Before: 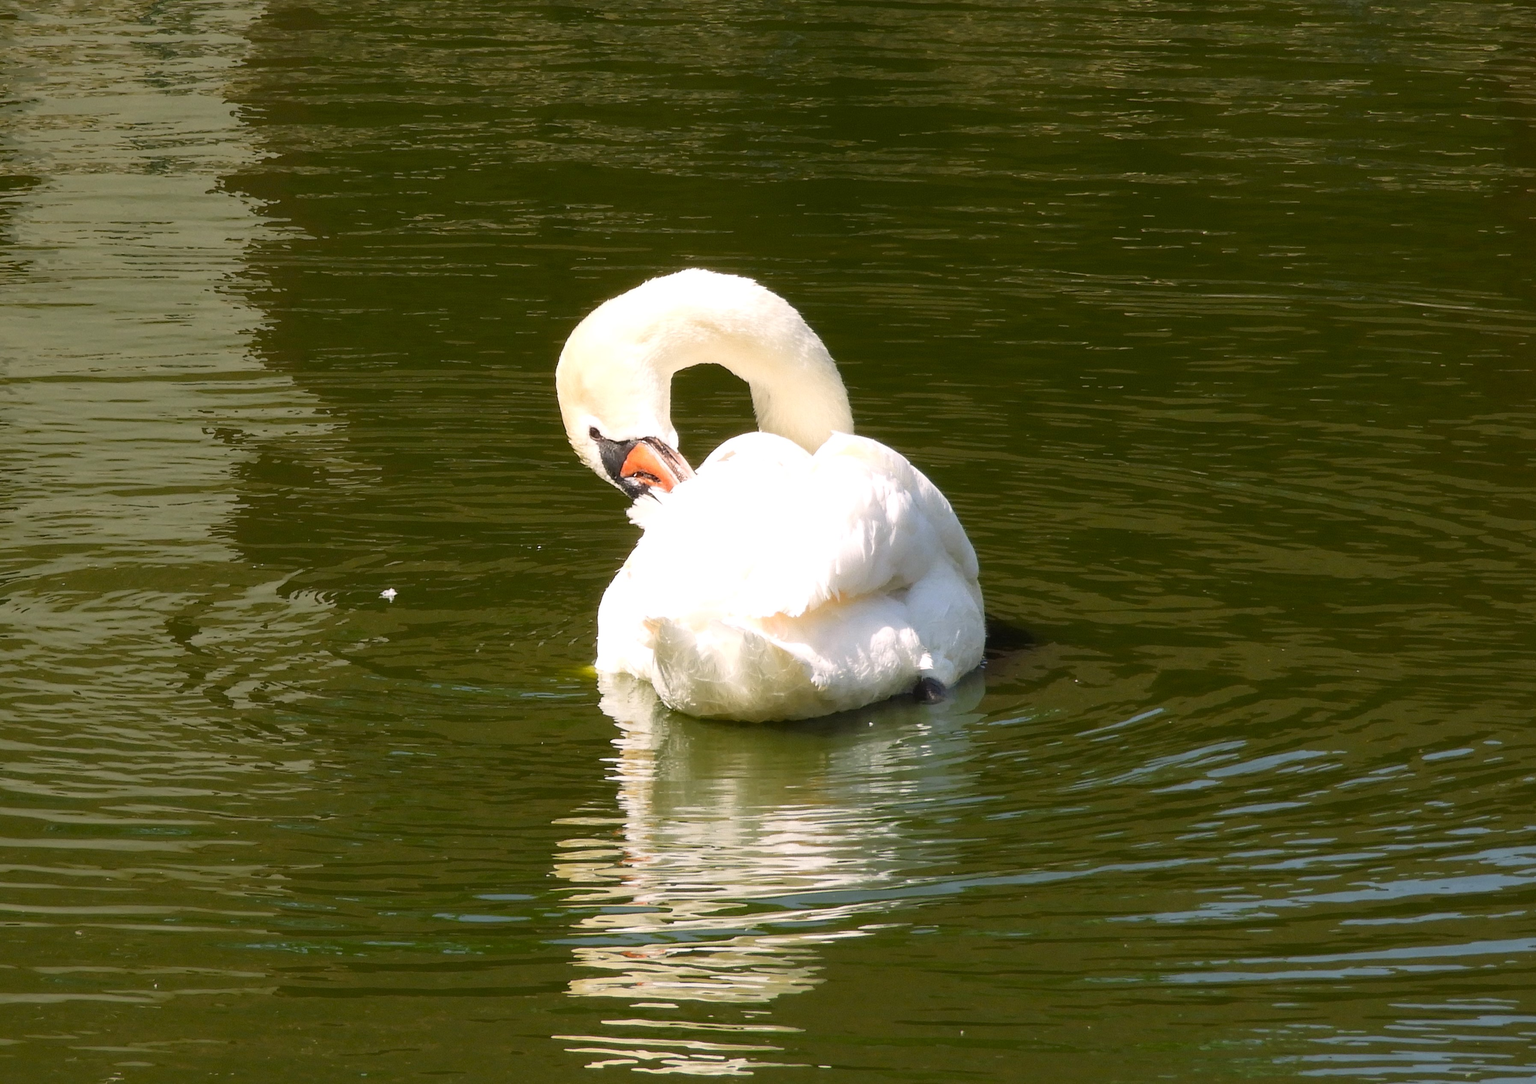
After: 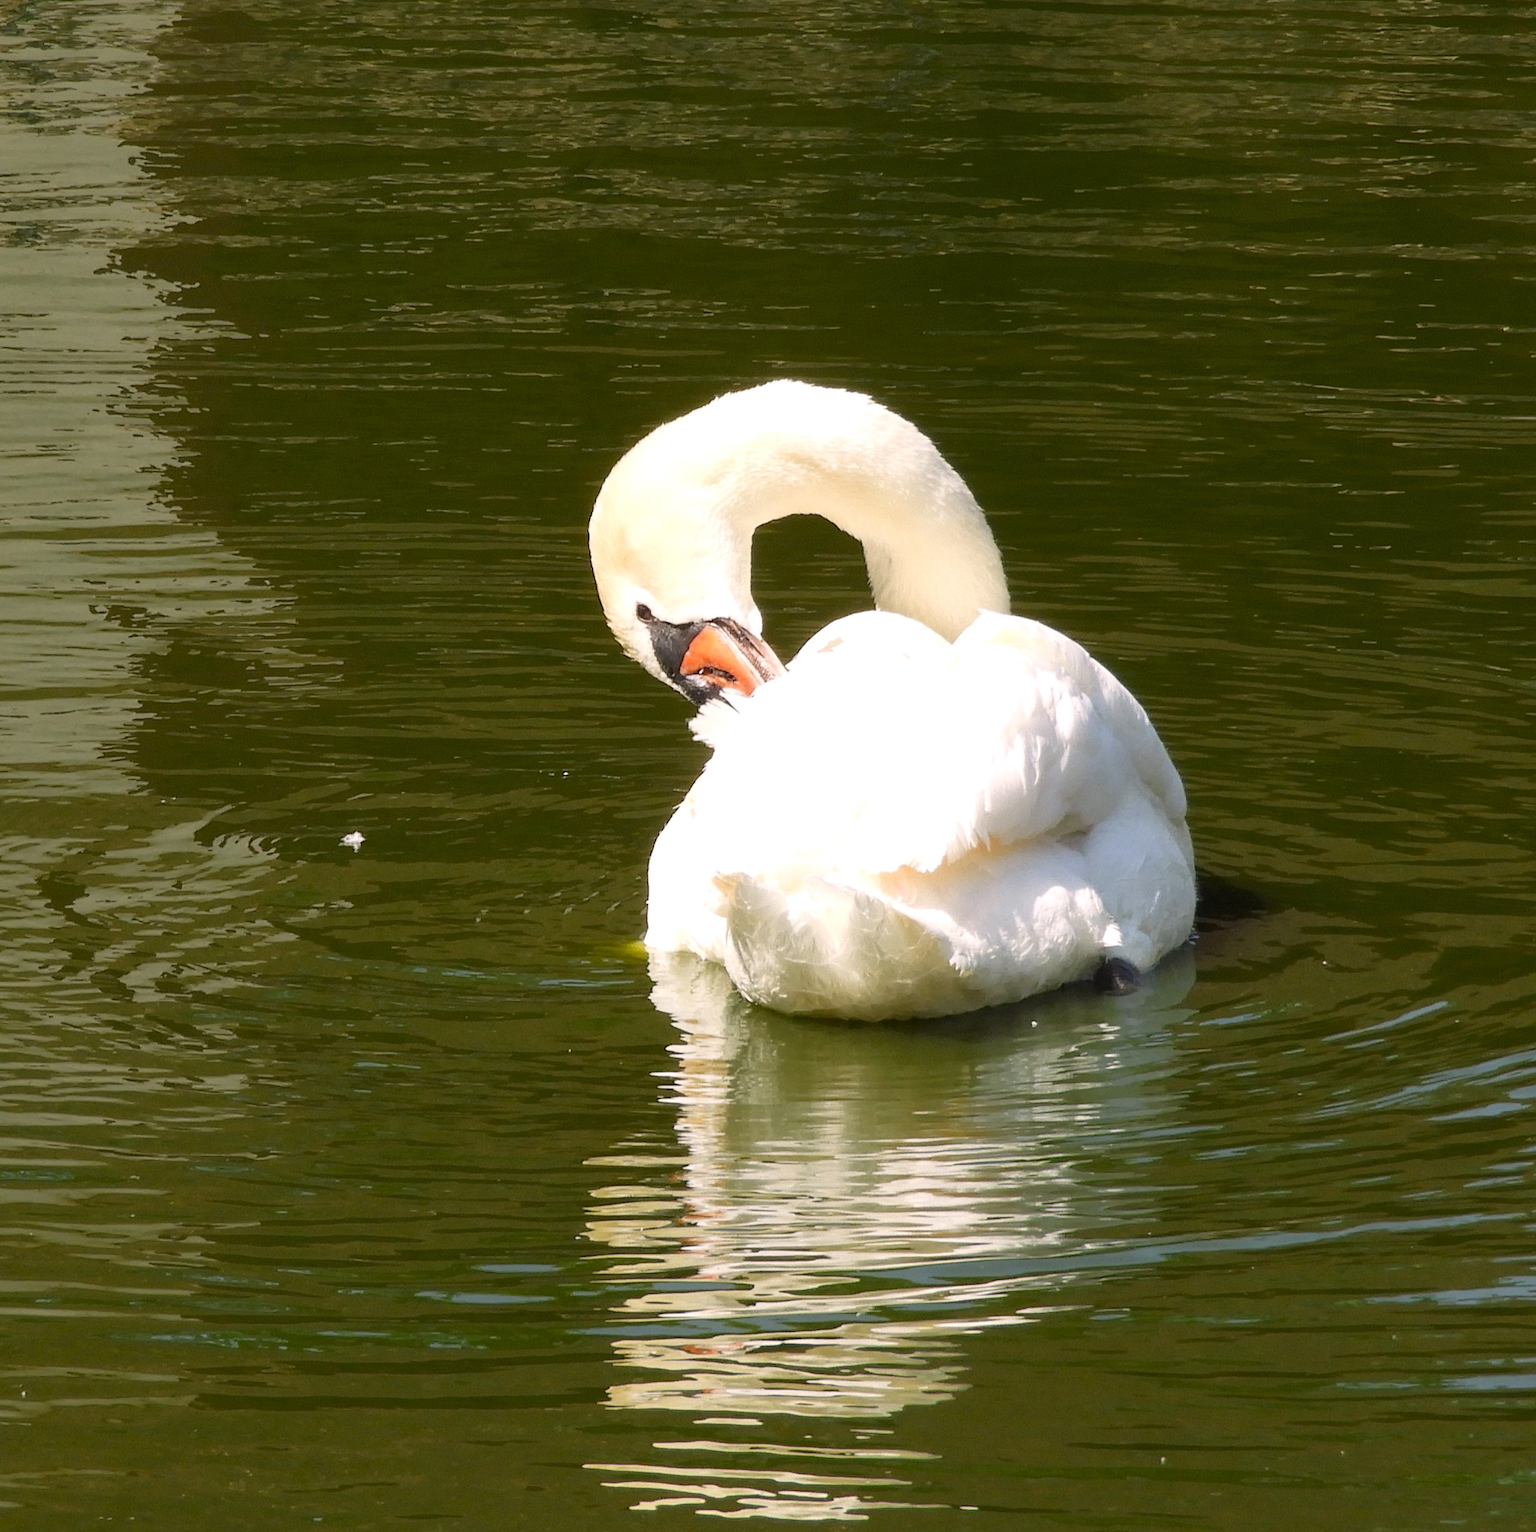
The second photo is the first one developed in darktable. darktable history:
crop and rotate: left 9.061%, right 20.142%
white balance: emerald 1
